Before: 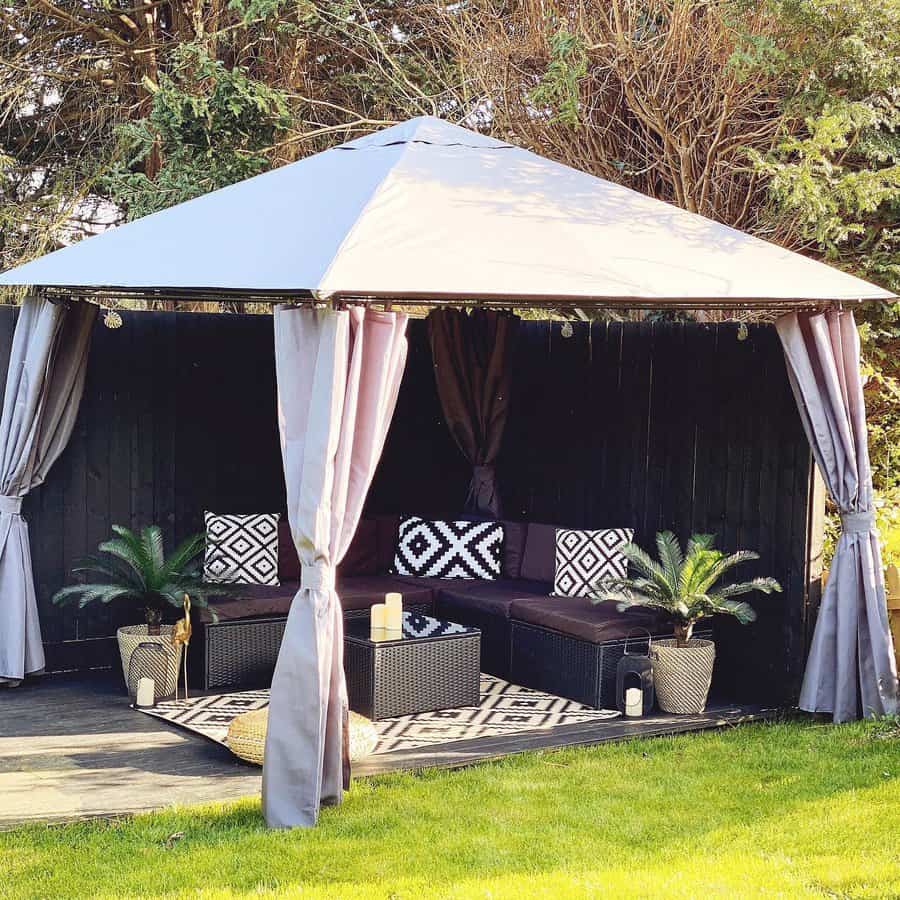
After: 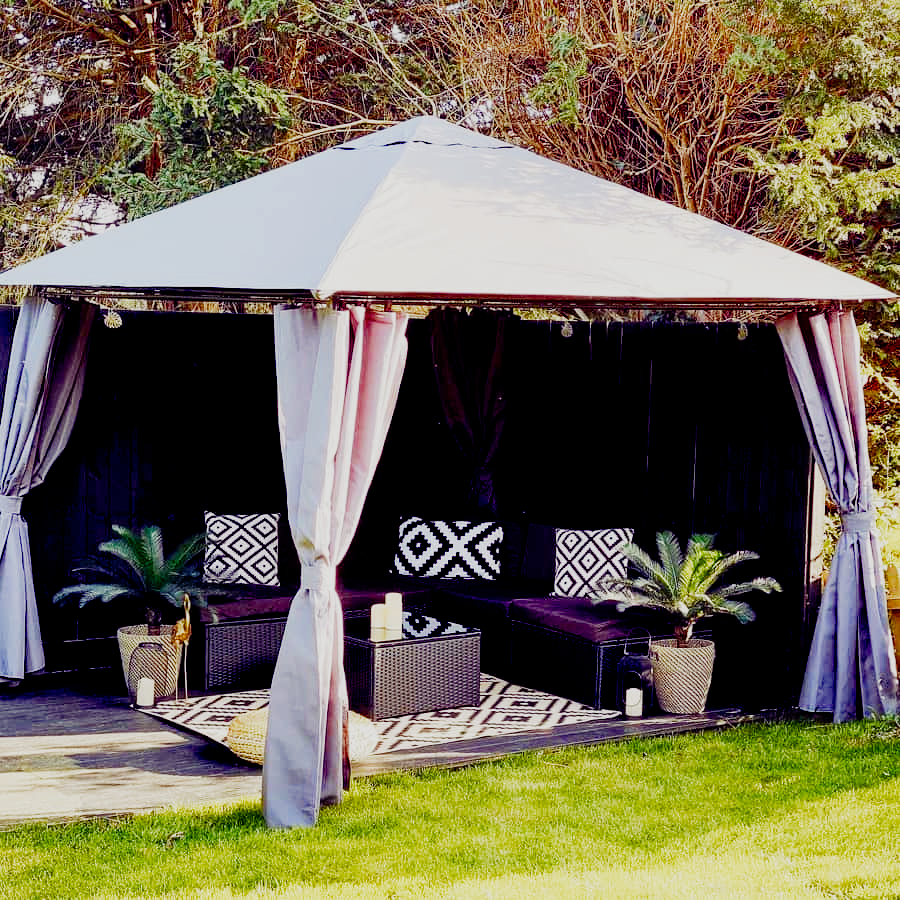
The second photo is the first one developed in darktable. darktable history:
shadows and highlights: shadows 25.45, highlights -26.49
color balance rgb: shadows lift › luminance -21.405%, shadows lift › chroma 9.164%, shadows lift › hue 285.19°, perceptual saturation grading › global saturation 20%, perceptual saturation grading › highlights -25.728%, perceptual saturation grading › shadows 49.799%, saturation formula JzAzBz (2021)
filmic rgb: middle gray luminance 12.94%, black relative exposure -10.09 EV, white relative exposure 3.47 EV, target black luminance 0%, hardness 5.75, latitude 45.12%, contrast 1.229, highlights saturation mix 6.16%, shadows ↔ highlights balance 27.32%, preserve chrominance no, color science v5 (2021), contrast in shadows safe, contrast in highlights safe
